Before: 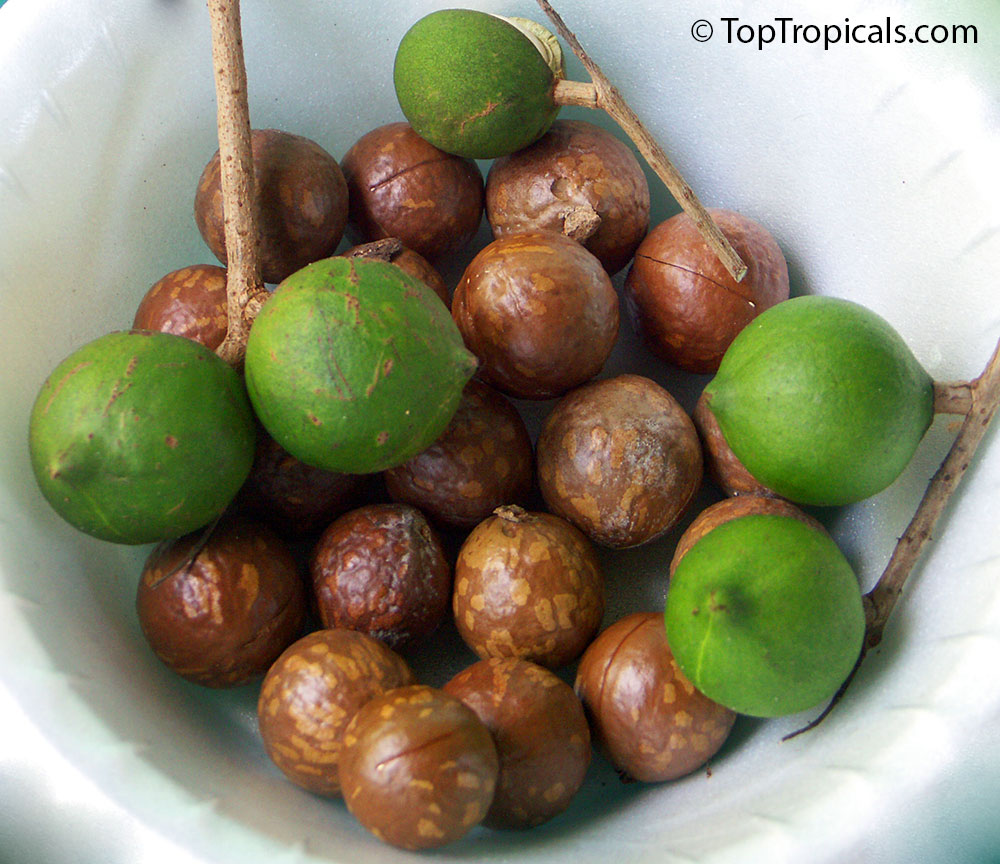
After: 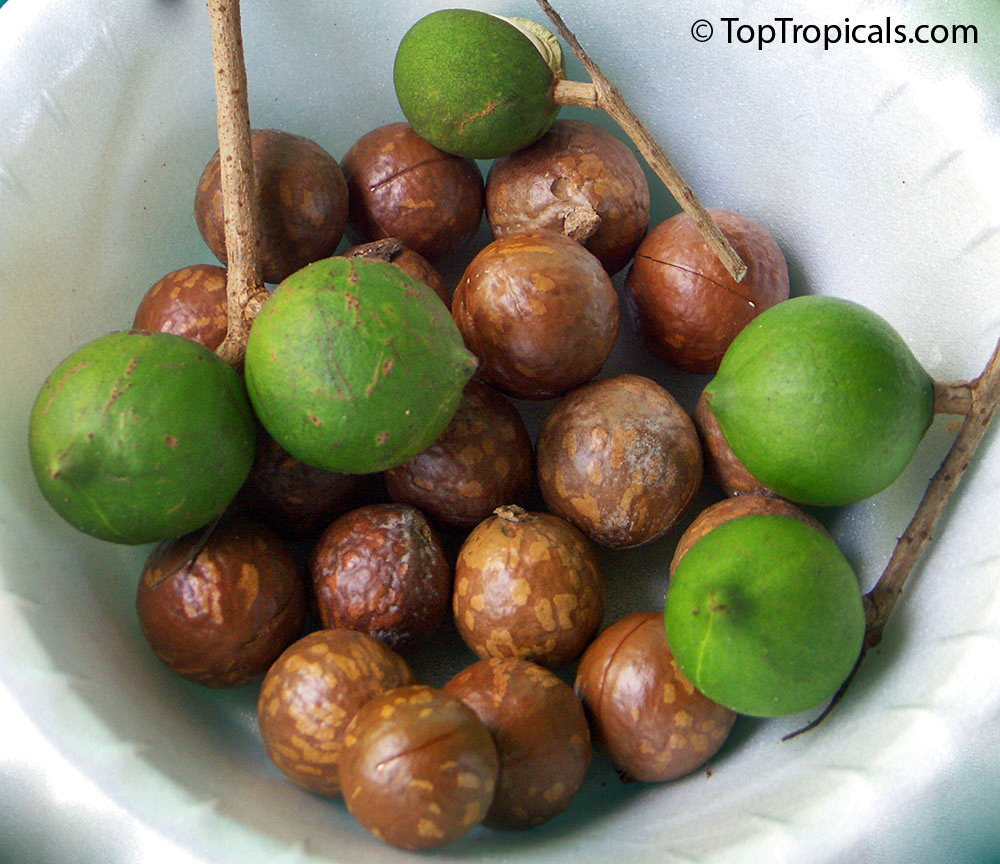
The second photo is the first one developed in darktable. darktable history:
shadows and highlights: shadows color adjustment 98.01%, highlights color adjustment 58%, low approximation 0.01, soften with gaussian
